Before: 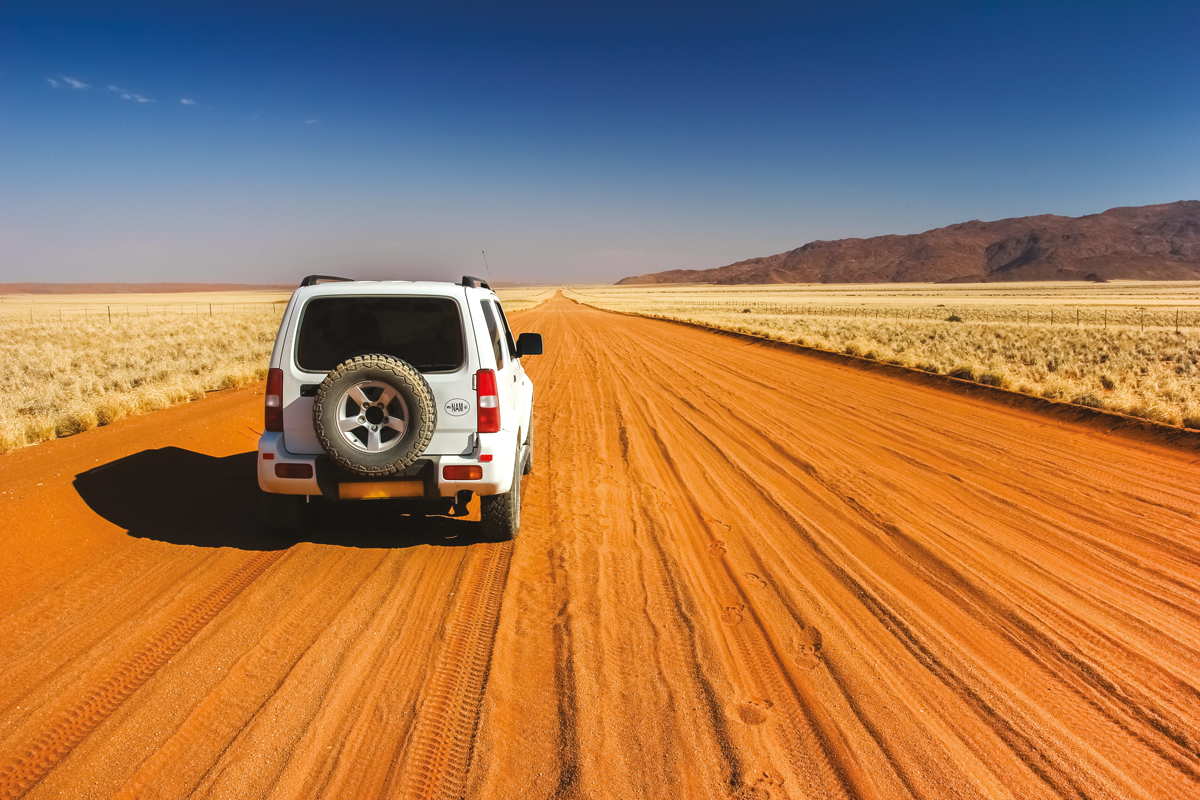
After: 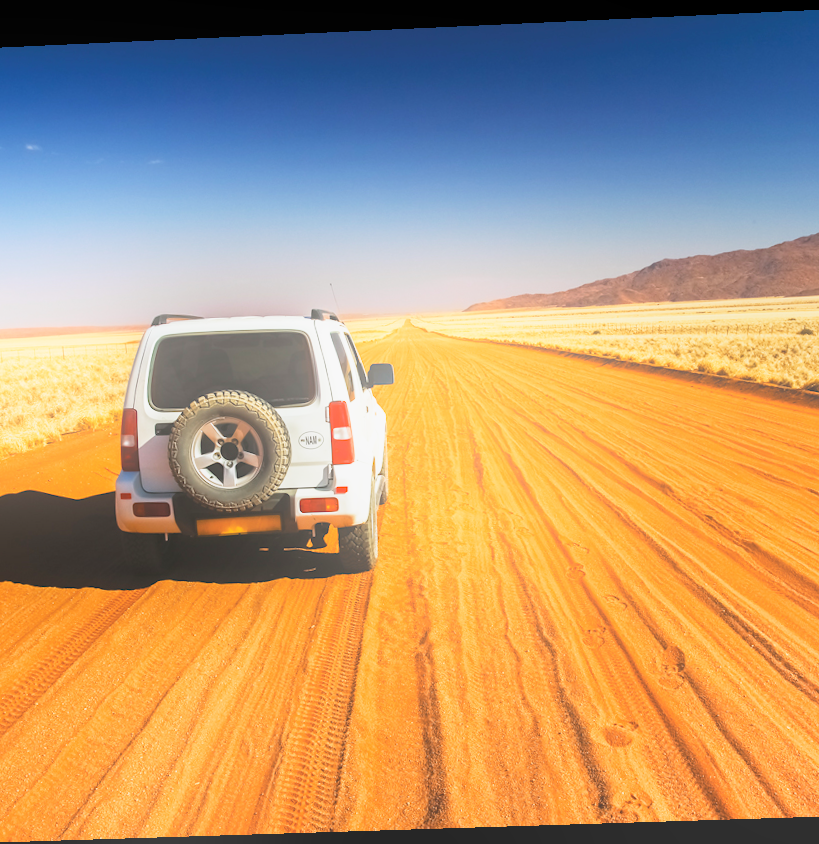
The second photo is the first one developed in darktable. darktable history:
bloom: on, module defaults
base curve: curves: ch0 [(0, 0) (0.088, 0.125) (0.176, 0.251) (0.354, 0.501) (0.613, 0.749) (1, 0.877)], preserve colors none
rotate and perspective: rotation -2.22°, lens shift (horizontal) -0.022, automatic cropping off
crop and rotate: left 12.673%, right 20.66%
